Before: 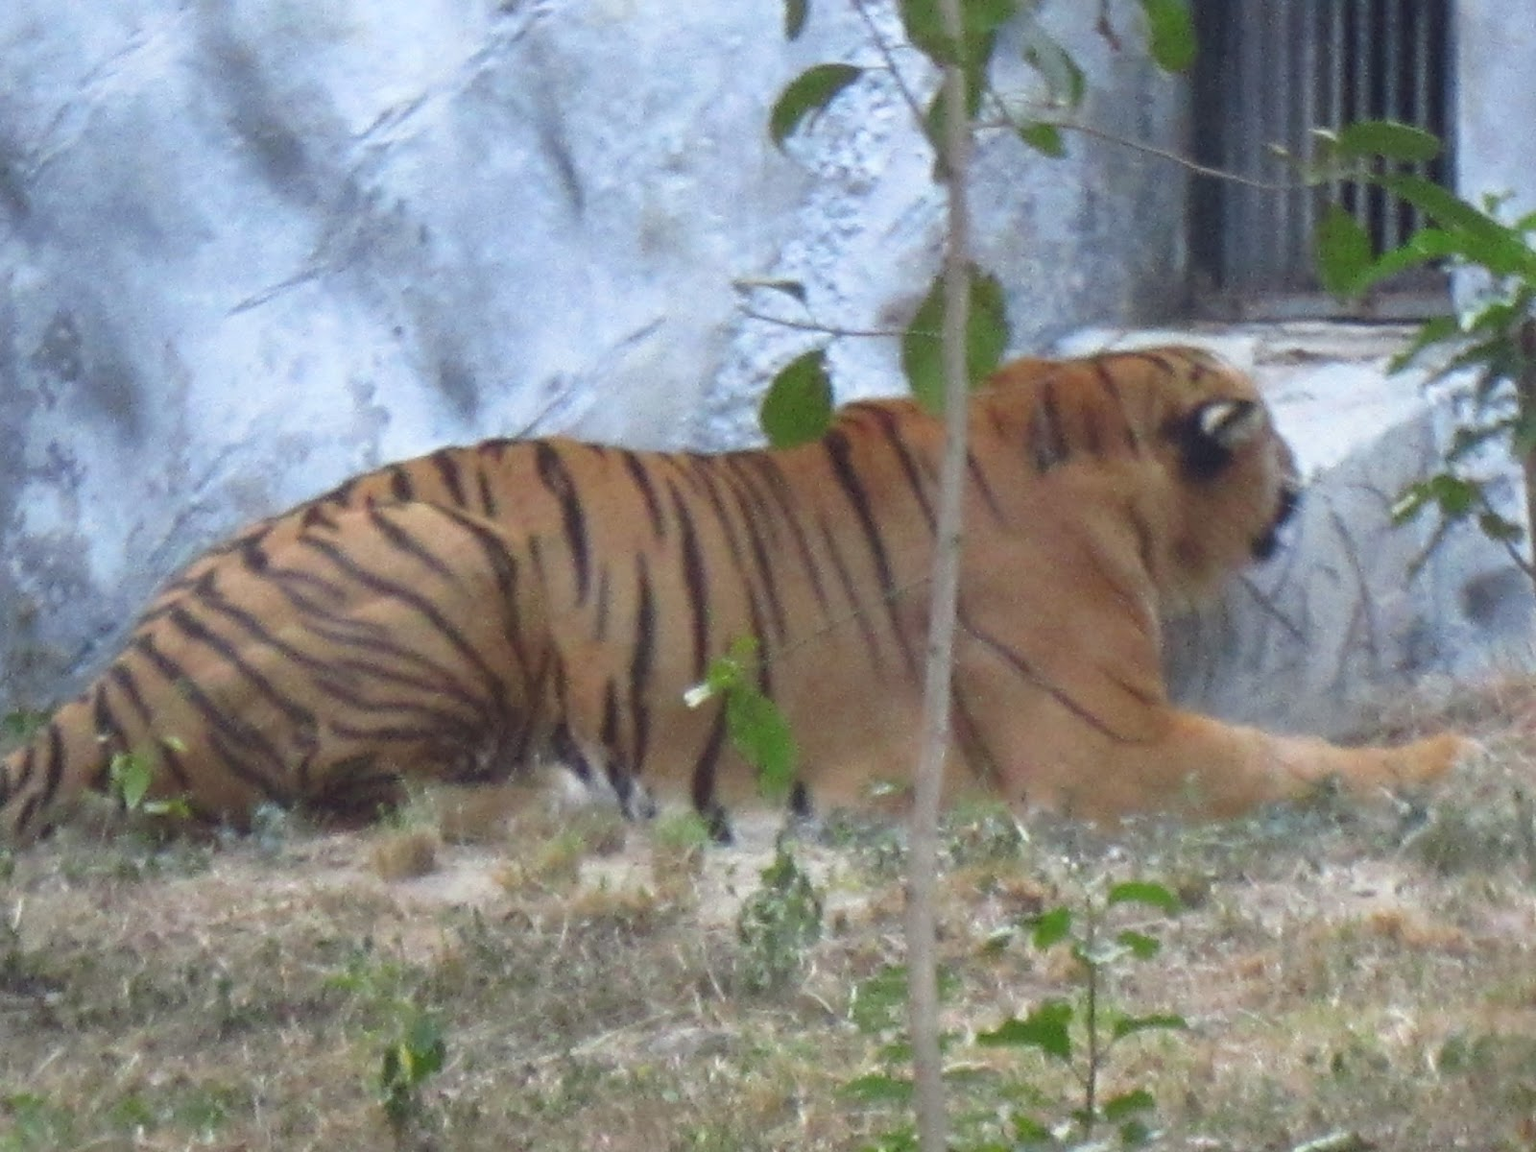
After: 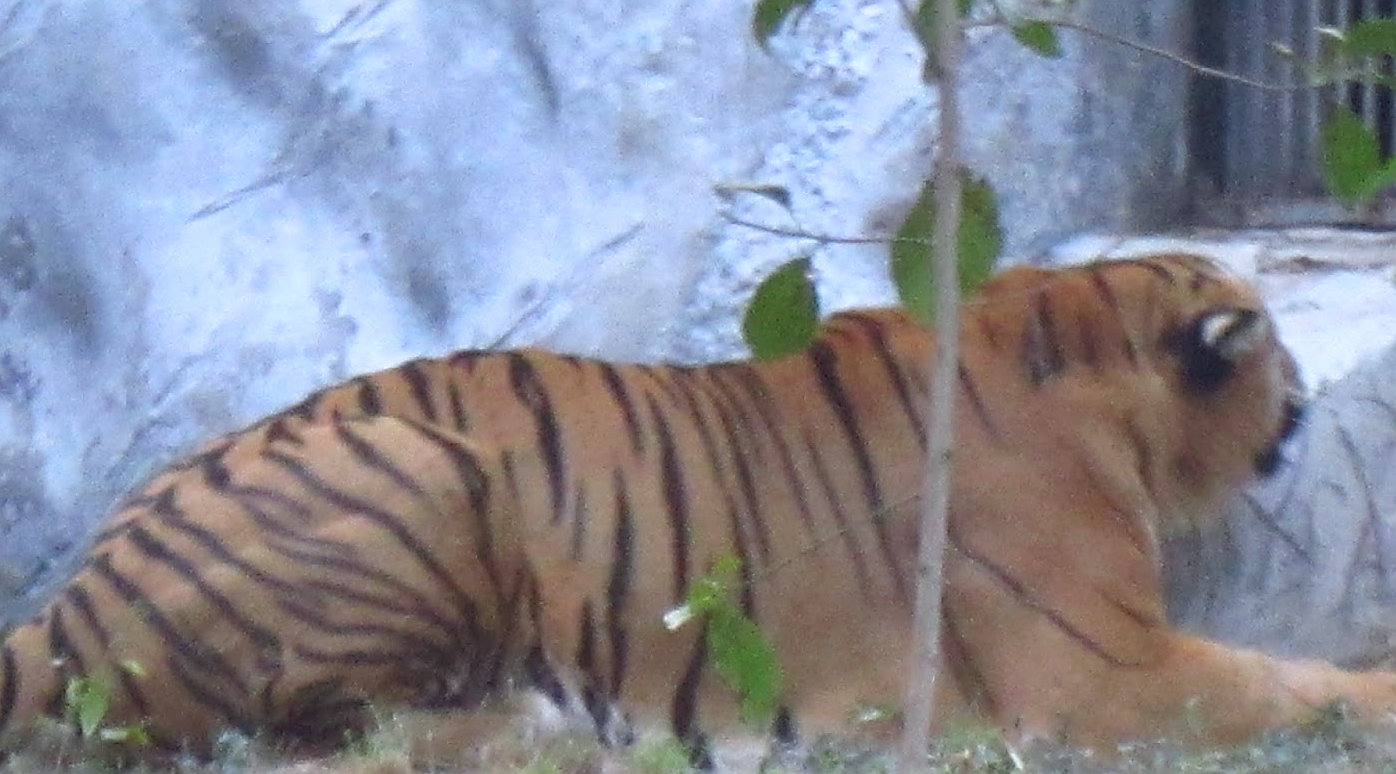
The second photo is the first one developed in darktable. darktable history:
crop: left 3.087%, top 8.986%, right 9.63%, bottom 26.509%
sharpen: on, module defaults
contrast equalizer: y [[0.518, 0.517, 0.501, 0.5, 0.5, 0.5], [0.5 ×6], [0.5 ×6], [0 ×6], [0 ×6]]
levels: levels [0.018, 0.493, 1]
tone equalizer: edges refinement/feathering 500, mask exposure compensation -1.57 EV, preserve details no
color calibration: gray › normalize channels true, illuminant as shot in camera, x 0.358, y 0.373, temperature 4628.91 K, gamut compression 0.017
